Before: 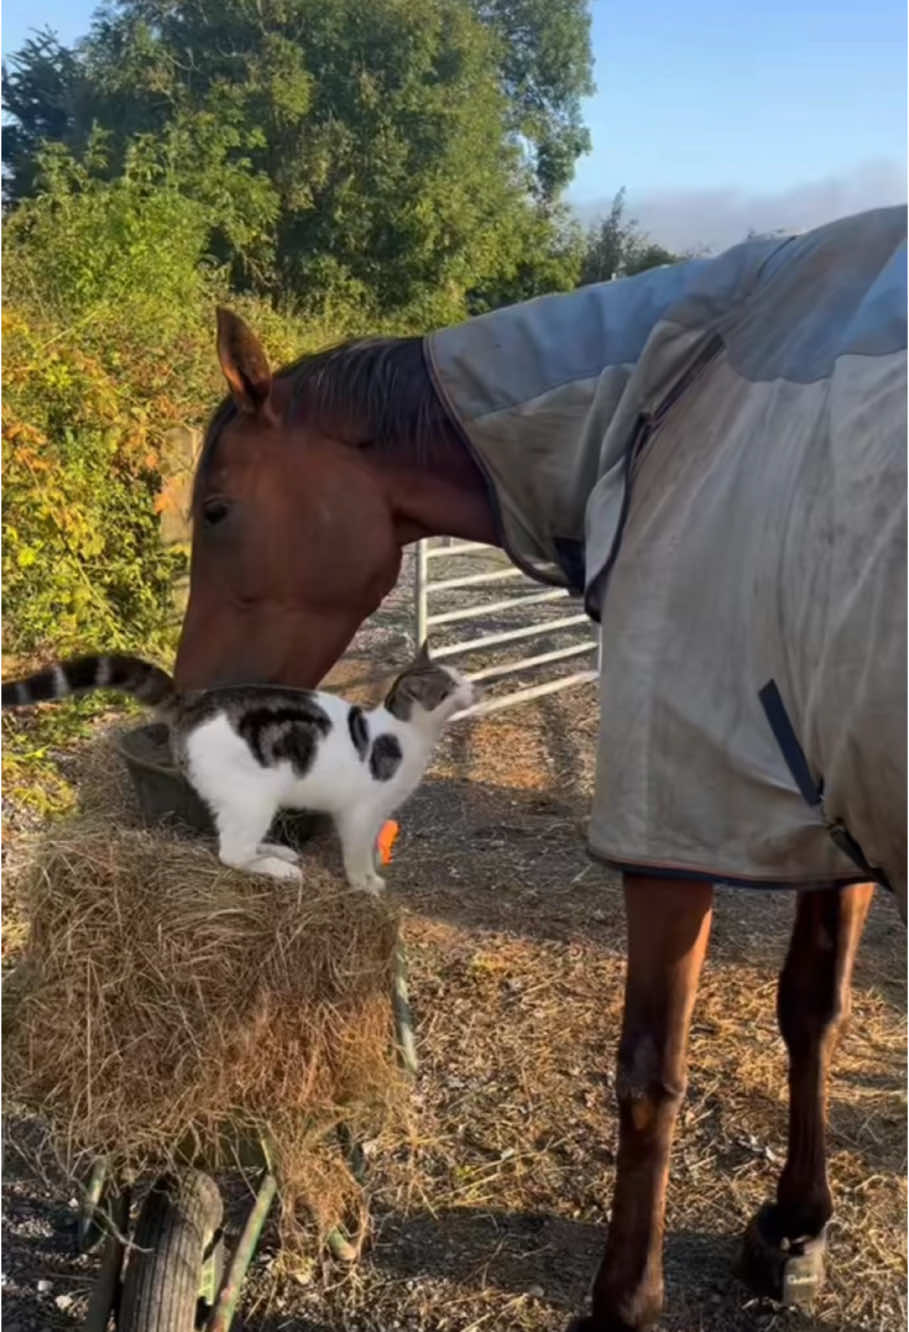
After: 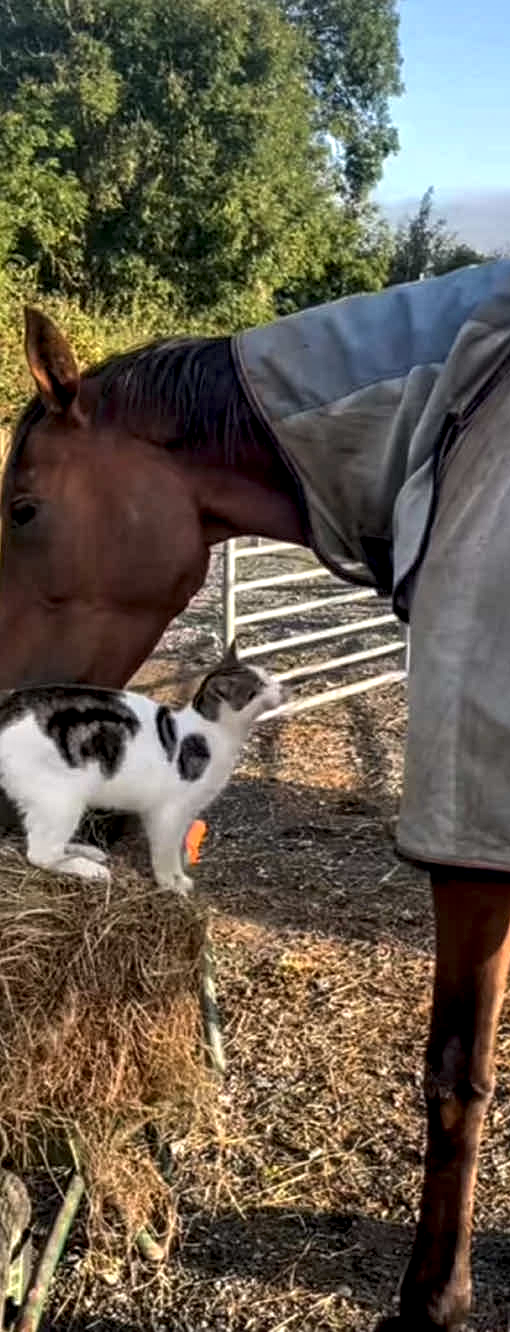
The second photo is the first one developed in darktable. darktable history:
crop: left 21.231%, right 22.578%
sharpen: amount 0.216
local contrast: highlights 77%, shadows 56%, detail 174%, midtone range 0.434
